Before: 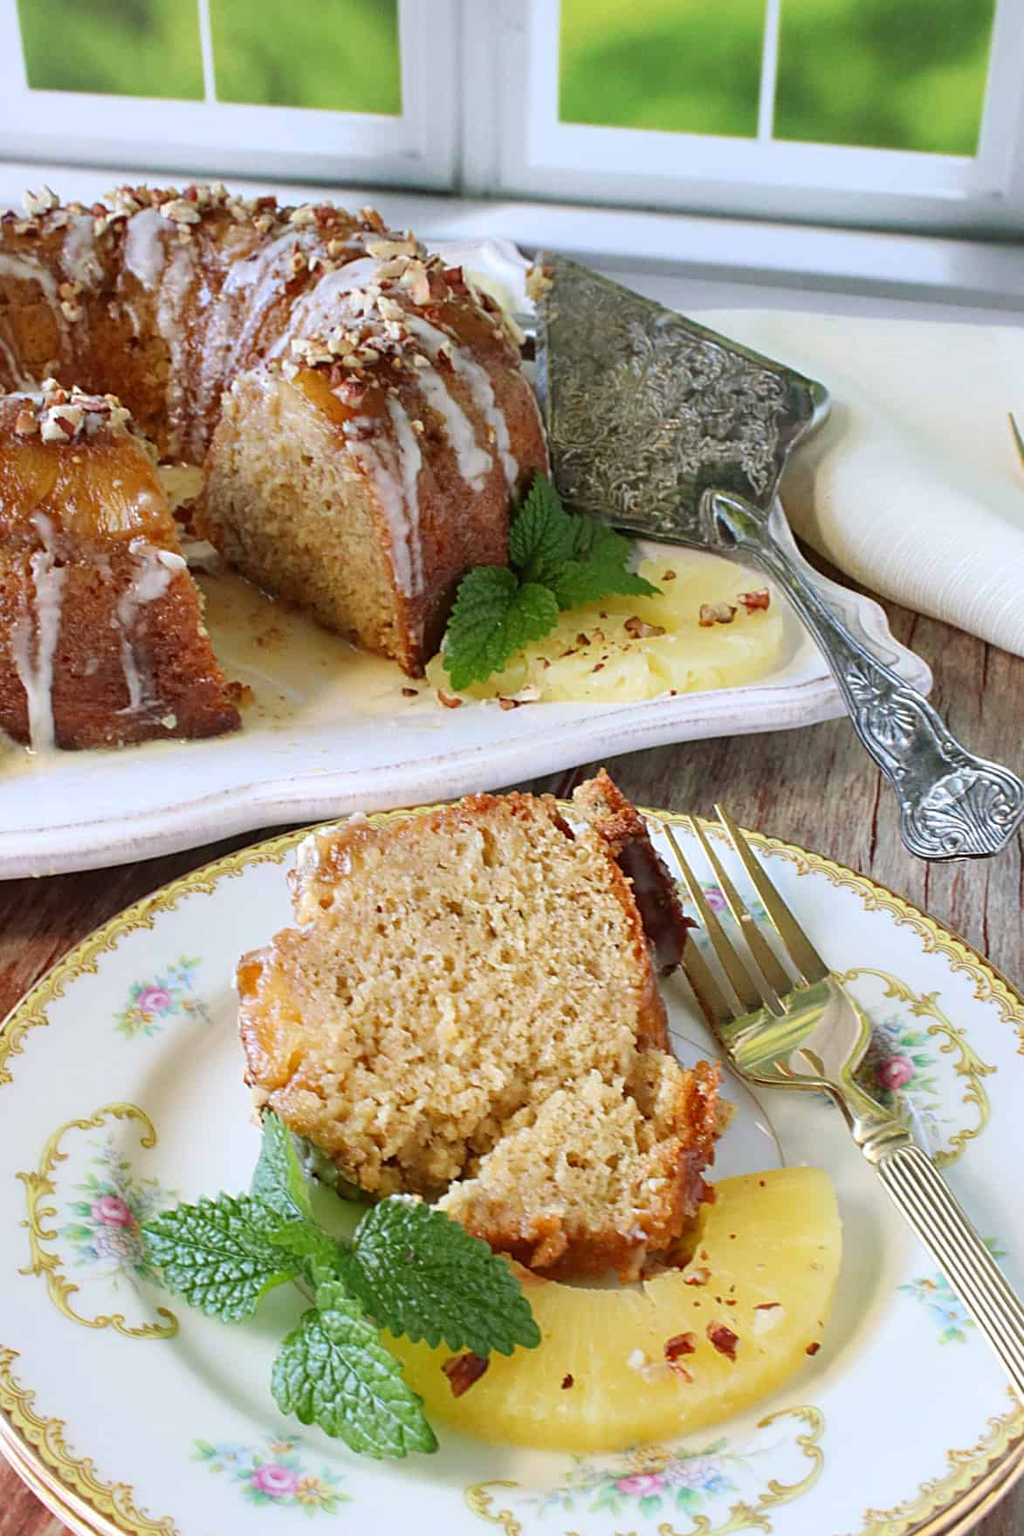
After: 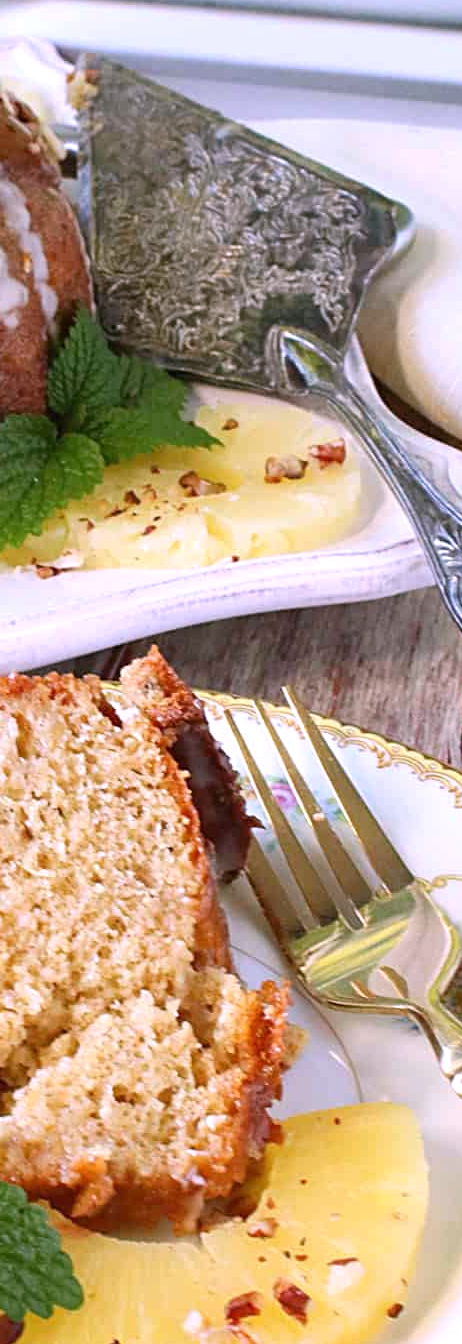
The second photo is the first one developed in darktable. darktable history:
exposure: exposure 0.236 EV, compensate highlight preservation false
white balance: red 1.066, blue 1.119
crop: left 45.721%, top 13.393%, right 14.118%, bottom 10.01%
tone equalizer: on, module defaults
